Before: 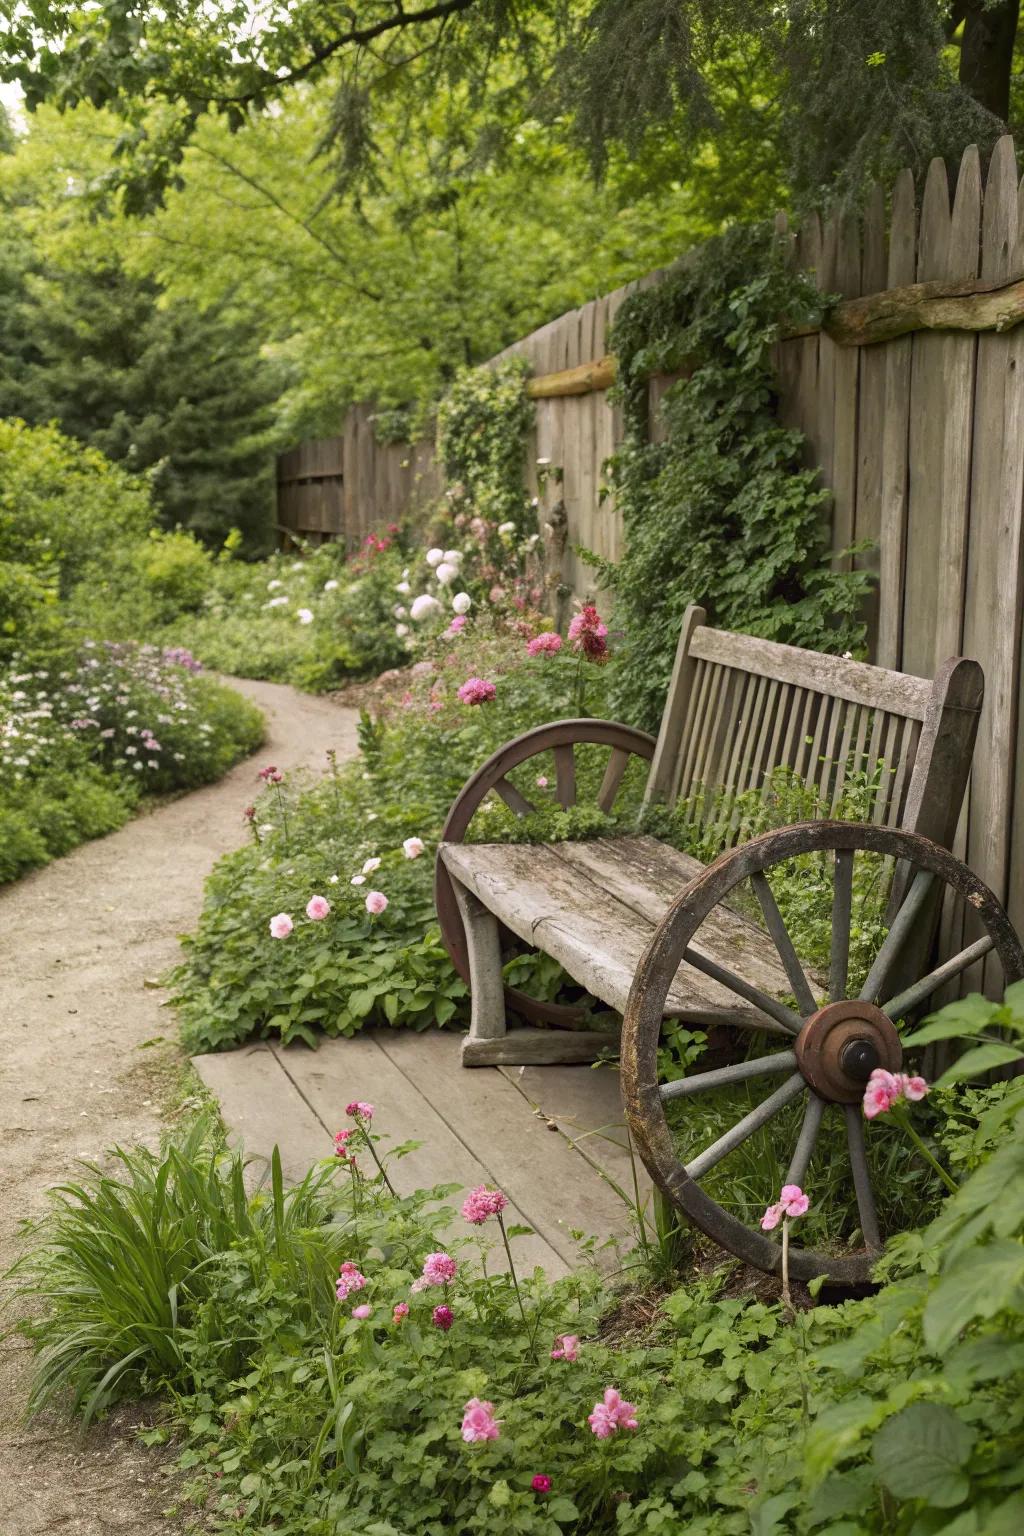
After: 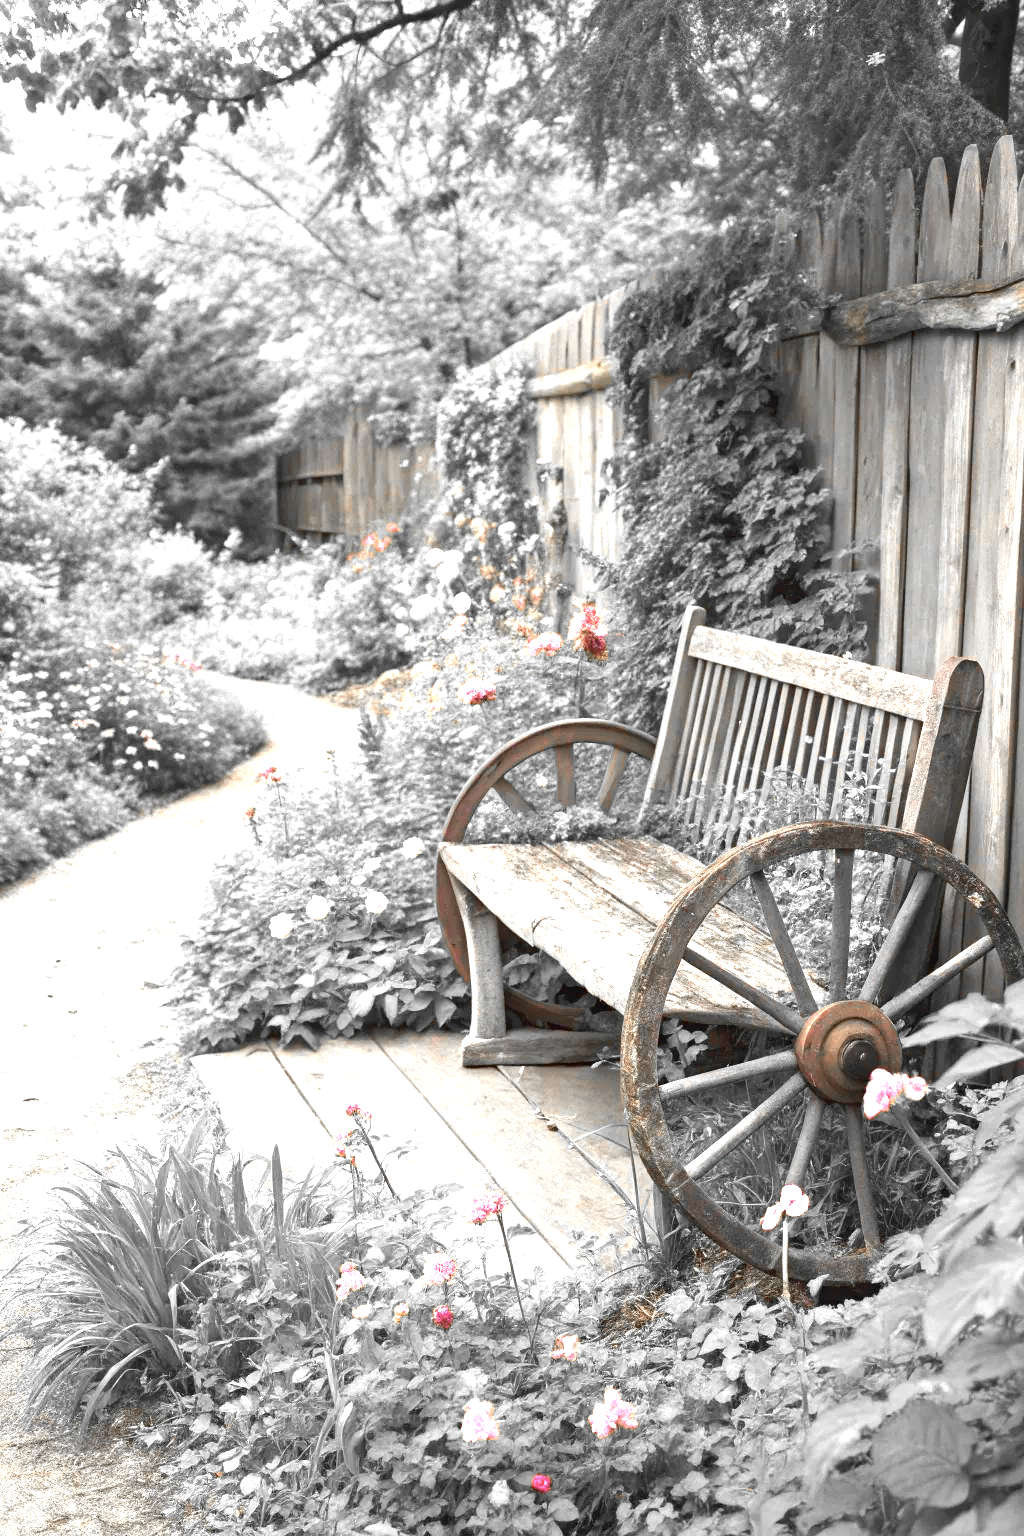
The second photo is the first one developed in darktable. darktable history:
exposure: black level correction 0, exposure 1.392 EV, compensate highlight preservation false
color zones: curves: ch0 [(0, 0.65) (0.096, 0.644) (0.221, 0.539) (0.429, 0.5) (0.571, 0.5) (0.714, 0.5) (0.857, 0.5) (1, 0.65)]; ch1 [(0, 0.5) (0.143, 0.5) (0.257, -0.002) (0.429, 0.04) (0.571, -0.001) (0.714, -0.015) (0.857, 0.024) (1, 0.5)]
